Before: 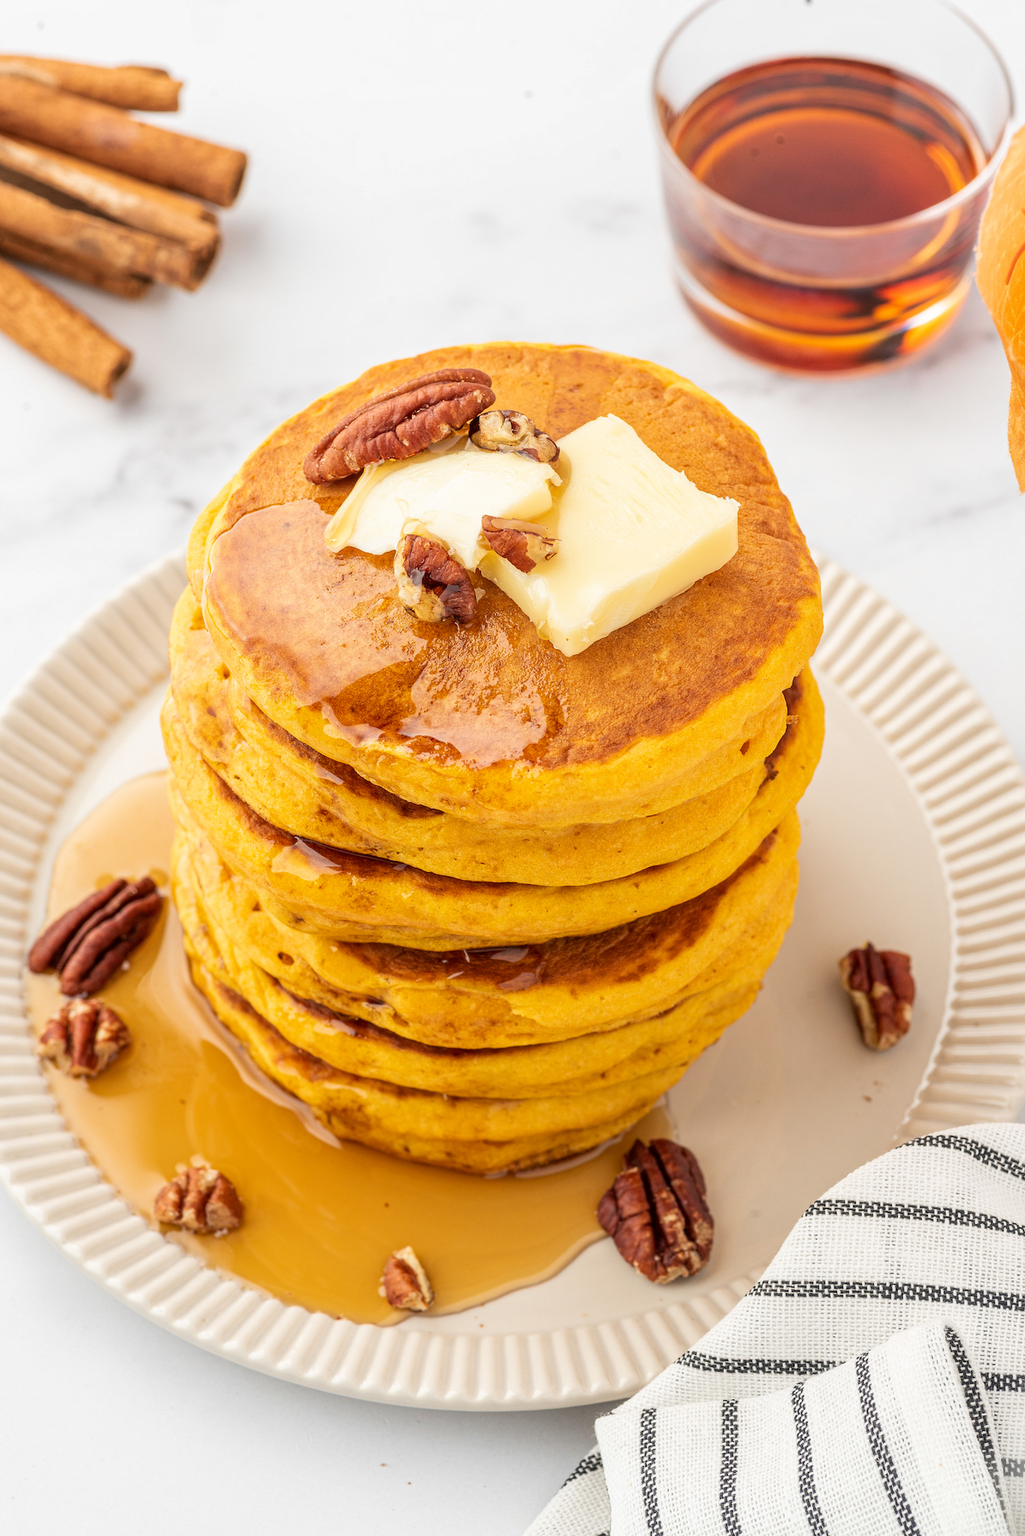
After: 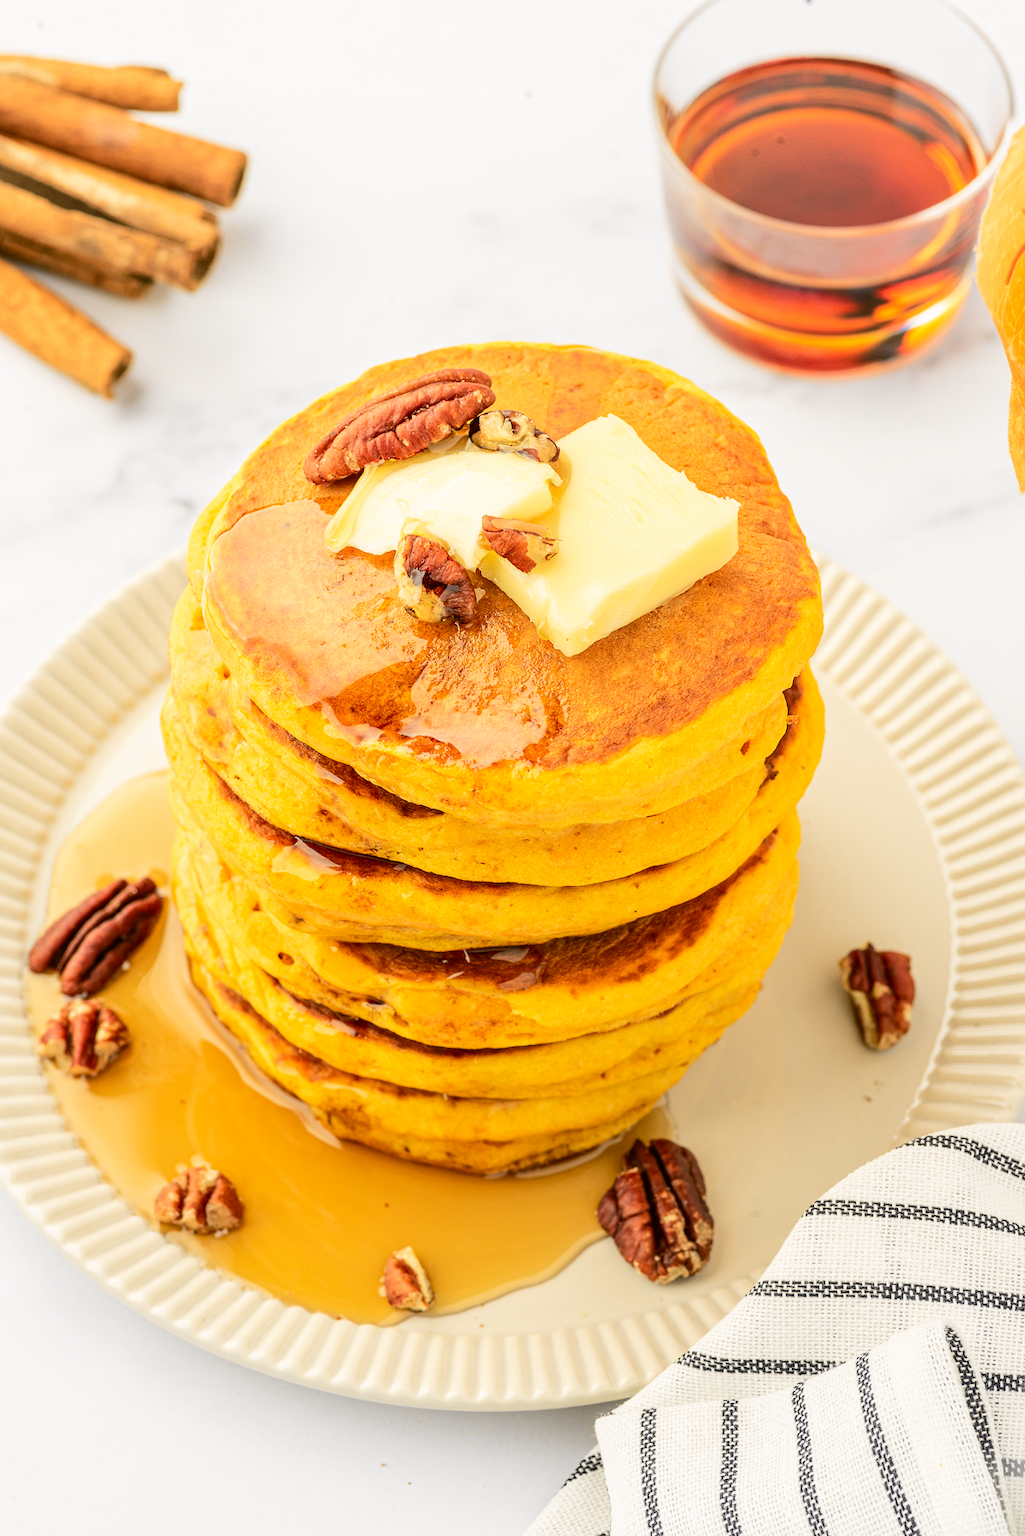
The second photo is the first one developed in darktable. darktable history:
tone curve: curves: ch0 [(0, 0) (0.239, 0.248) (0.508, 0.606) (0.828, 0.878) (1, 1)]; ch1 [(0, 0) (0.401, 0.42) (0.45, 0.464) (0.492, 0.498) (0.511, 0.507) (0.561, 0.549) (0.688, 0.726) (1, 1)]; ch2 [(0, 0) (0.411, 0.433) (0.5, 0.504) (0.545, 0.574) (1, 1)], color space Lab, independent channels, preserve colors none
